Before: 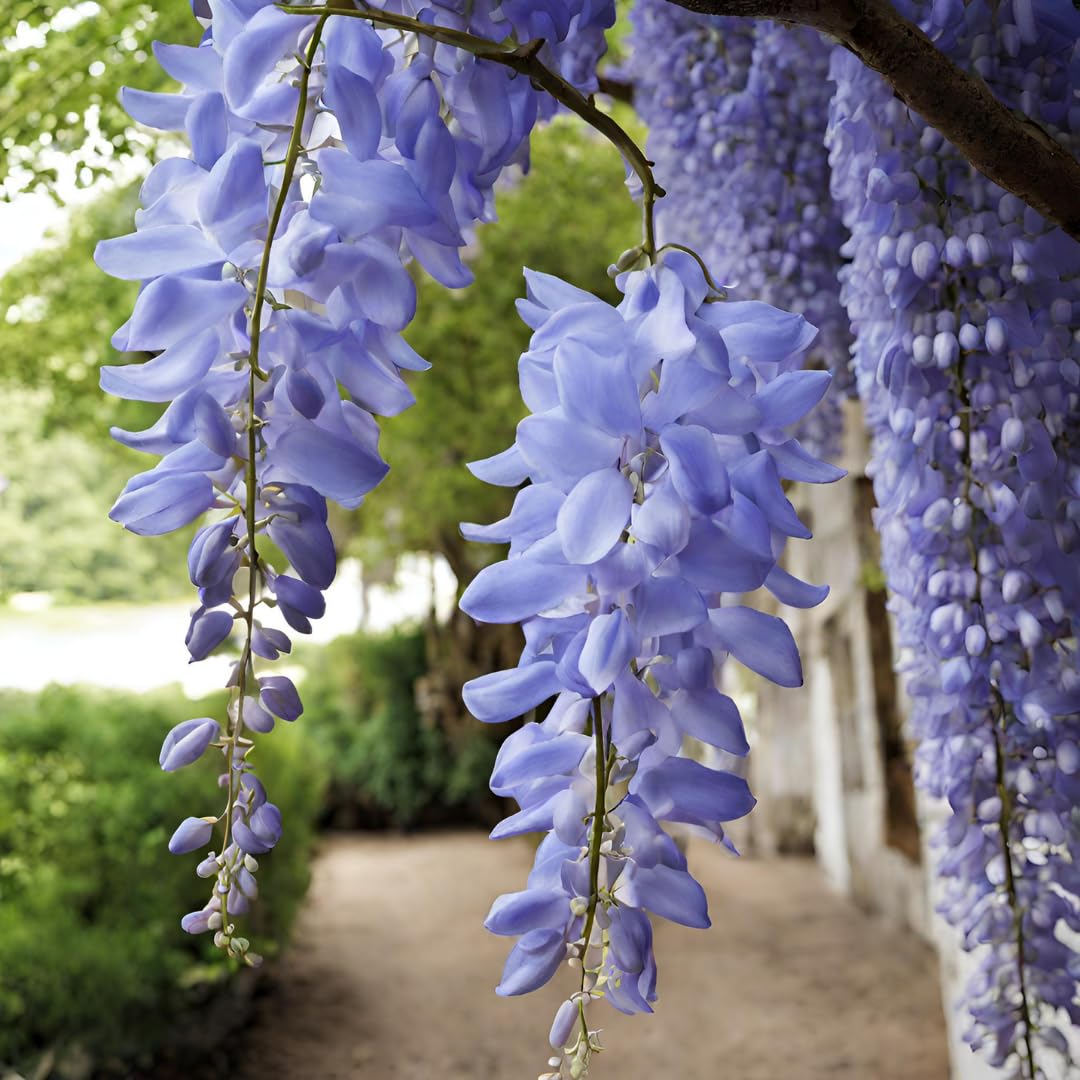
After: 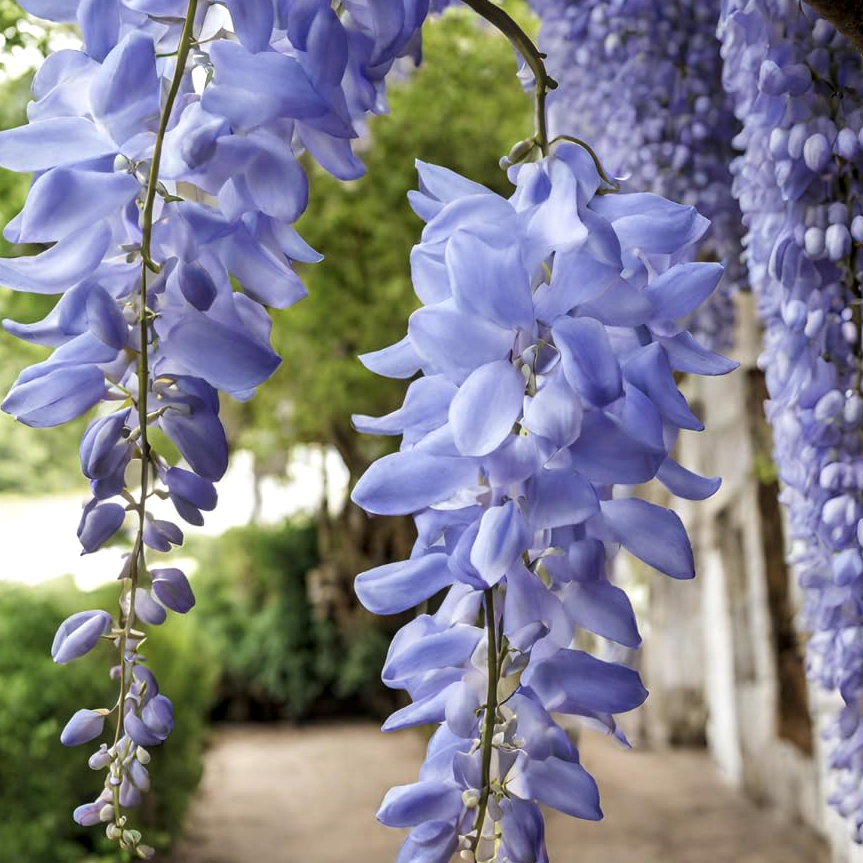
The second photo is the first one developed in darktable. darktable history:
exposure: compensate highlight preservation false
haze removal: strength -0.05
local contrast: detail 130%
crop and rotate: left 10.071%, top 10.071%, right 10.02%, bottom 10.02%
